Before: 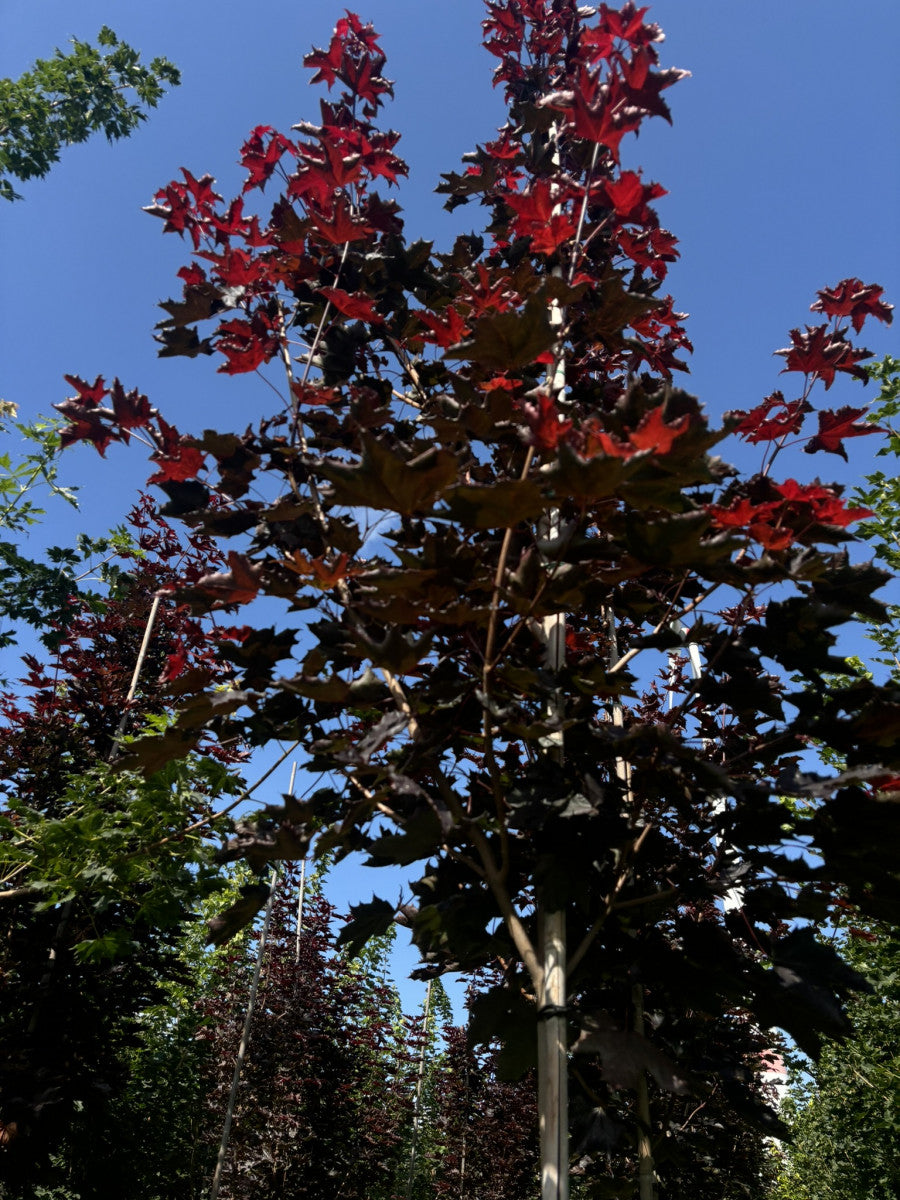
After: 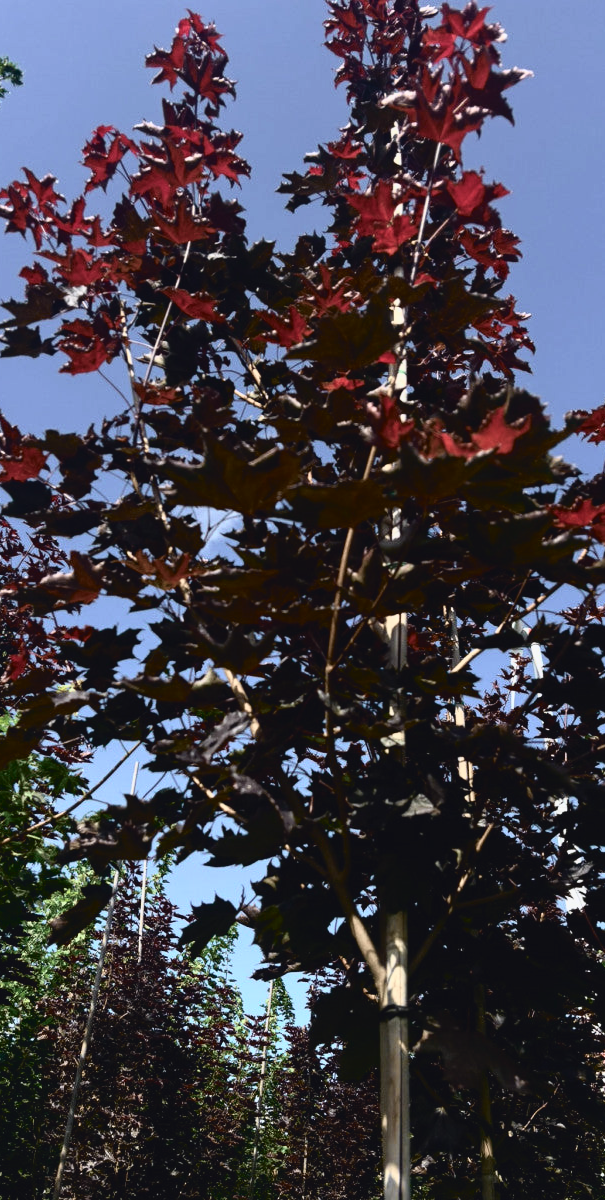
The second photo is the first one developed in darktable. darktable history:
tone curve: curves: ch0 [(0, 0.039) (0.104, 0.094) (0.285, 0.301) (0.673, 0.796) (0.845, 0.932) (0.994, 0.971)]; ch1 [(0, 0) (0.356, 0.385) (0.424, 0.405) (0.498, 0.502) (0.586, 0.57) (0.657, 0.642) (1, 1)]; ch2 [(0, 0) (0.424, 0.438) (0.46, 0.453) (0.515, 0.505) (0.557, 0.57) (0.612, 0.583) (0.722, 0.67) (1, 1)], color space Lab, independent channels, preserve colors none
crop and rotate: left 17.612%, right 15.107%
